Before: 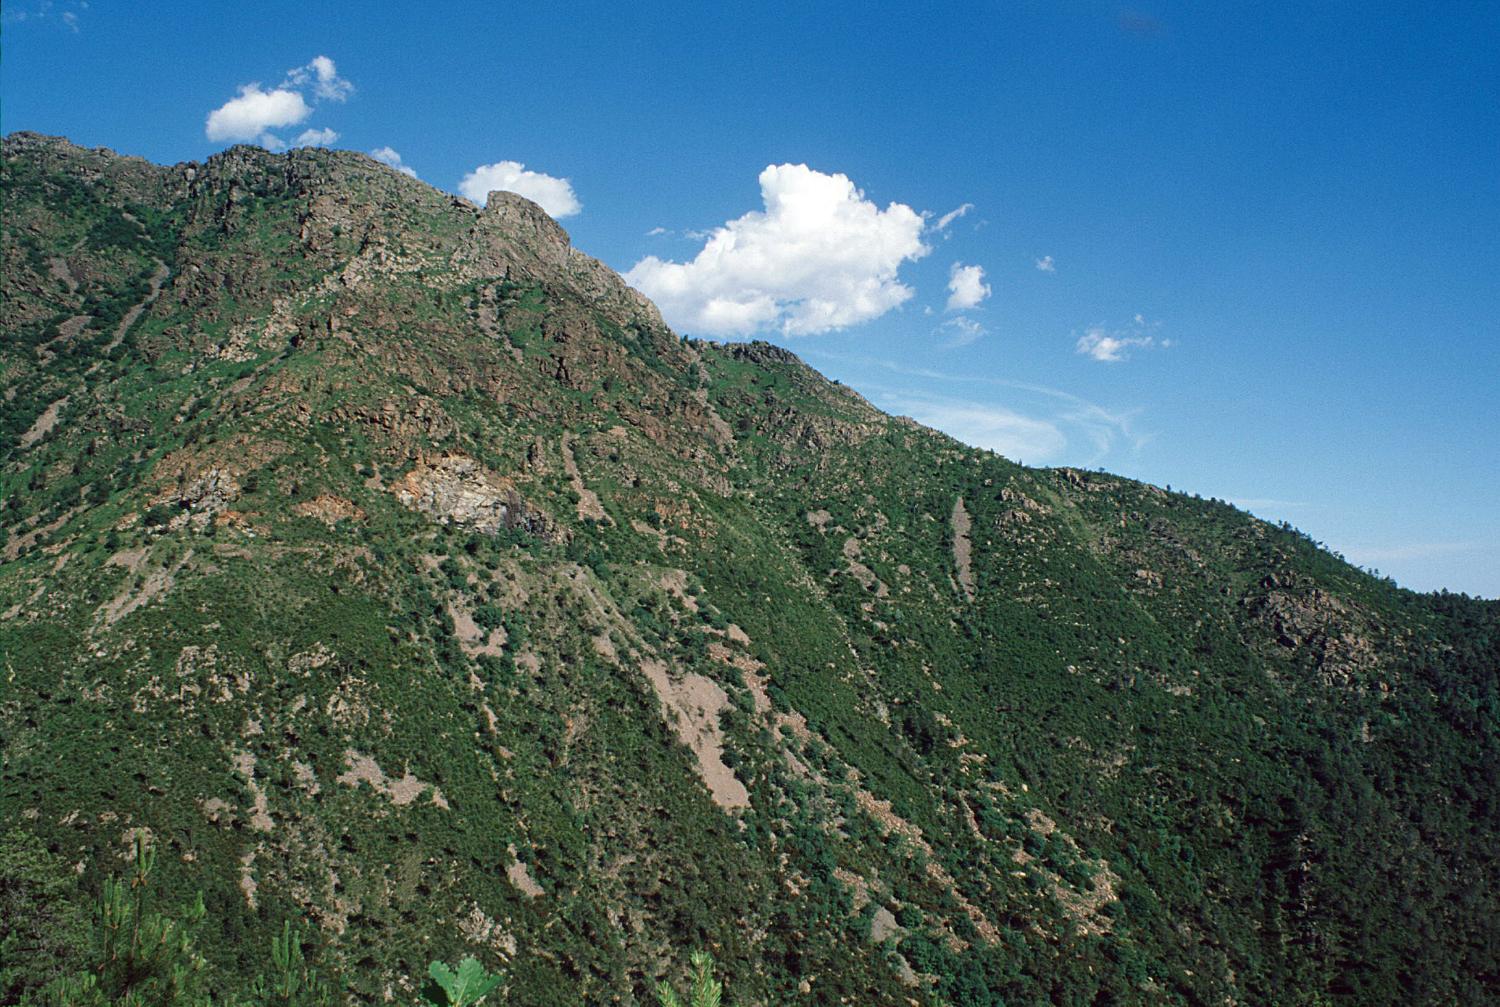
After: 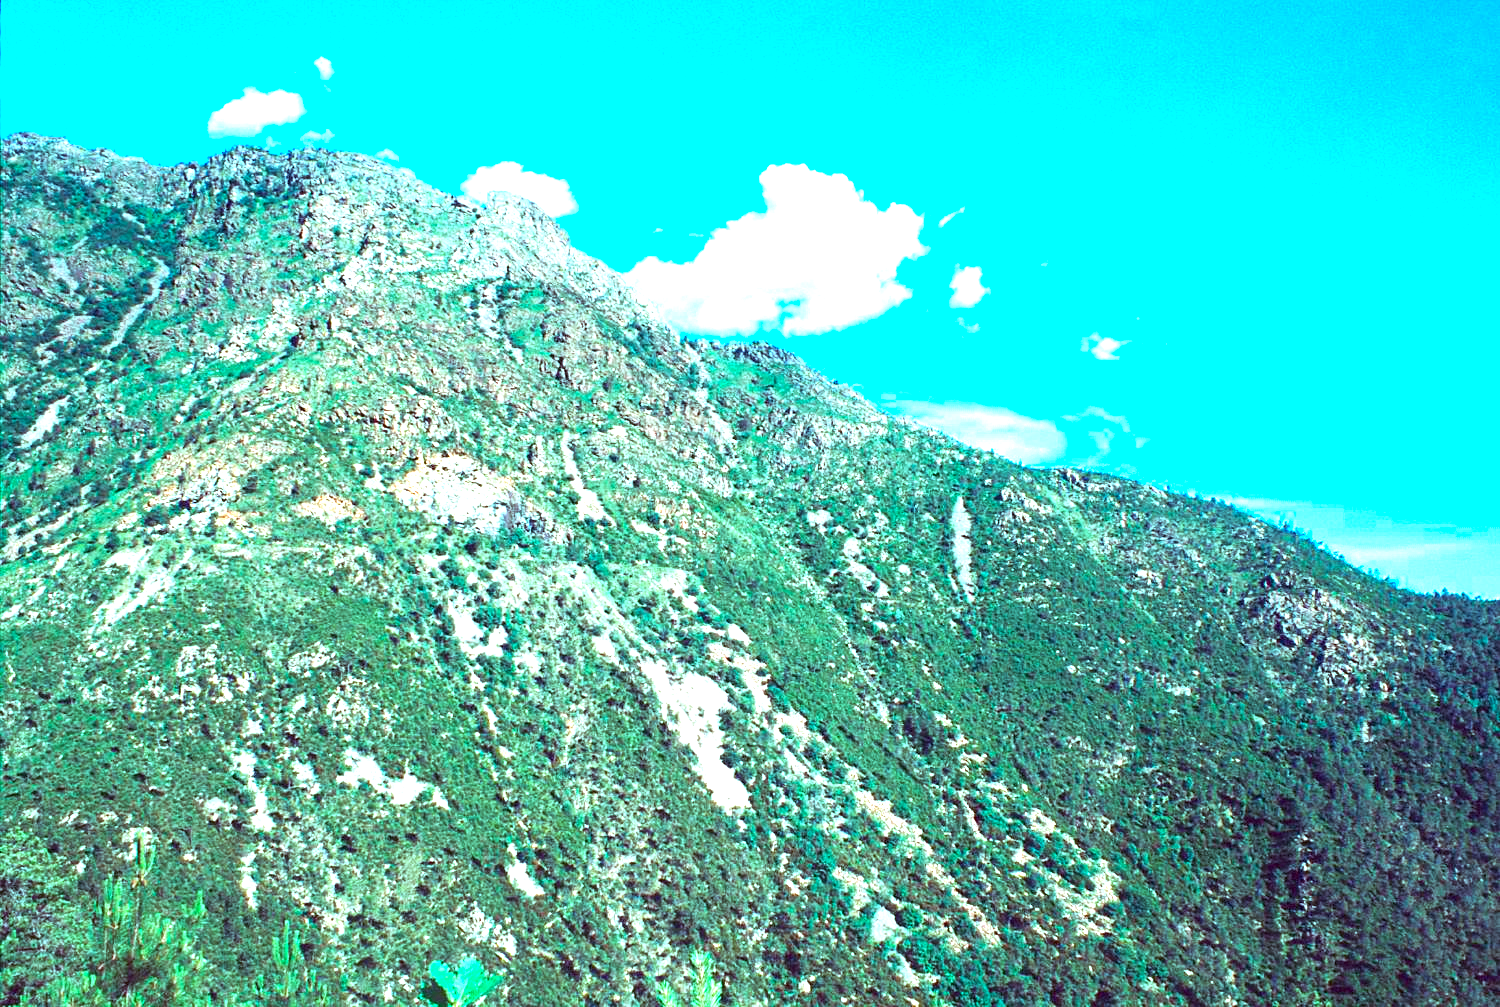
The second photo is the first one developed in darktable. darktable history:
color calibration: output R [1.063, -0.012, -0.003, 0], output G [0, 1.022, 0.021, 0], output B [-0.079, 0.047, 1, 0], illuminant custom, x 0.389, y 0.387, temperature 3838.64 K
color balance rgb: shadows lift › luminance 0.49%, shadows lift › chroma 6.83%, shadows lift › hue 300.29°, power › hue 208.98°, highlights gain › luminance 20.24%, highlights gain › chroma 2.73%, highlights gain › hue 173.85°, perceptual saturation grading › global saturation 18.05%
exposure: black level correction 0, exposure 2.088 EV, compensate exposure bias true, compensate highlight preservation false
